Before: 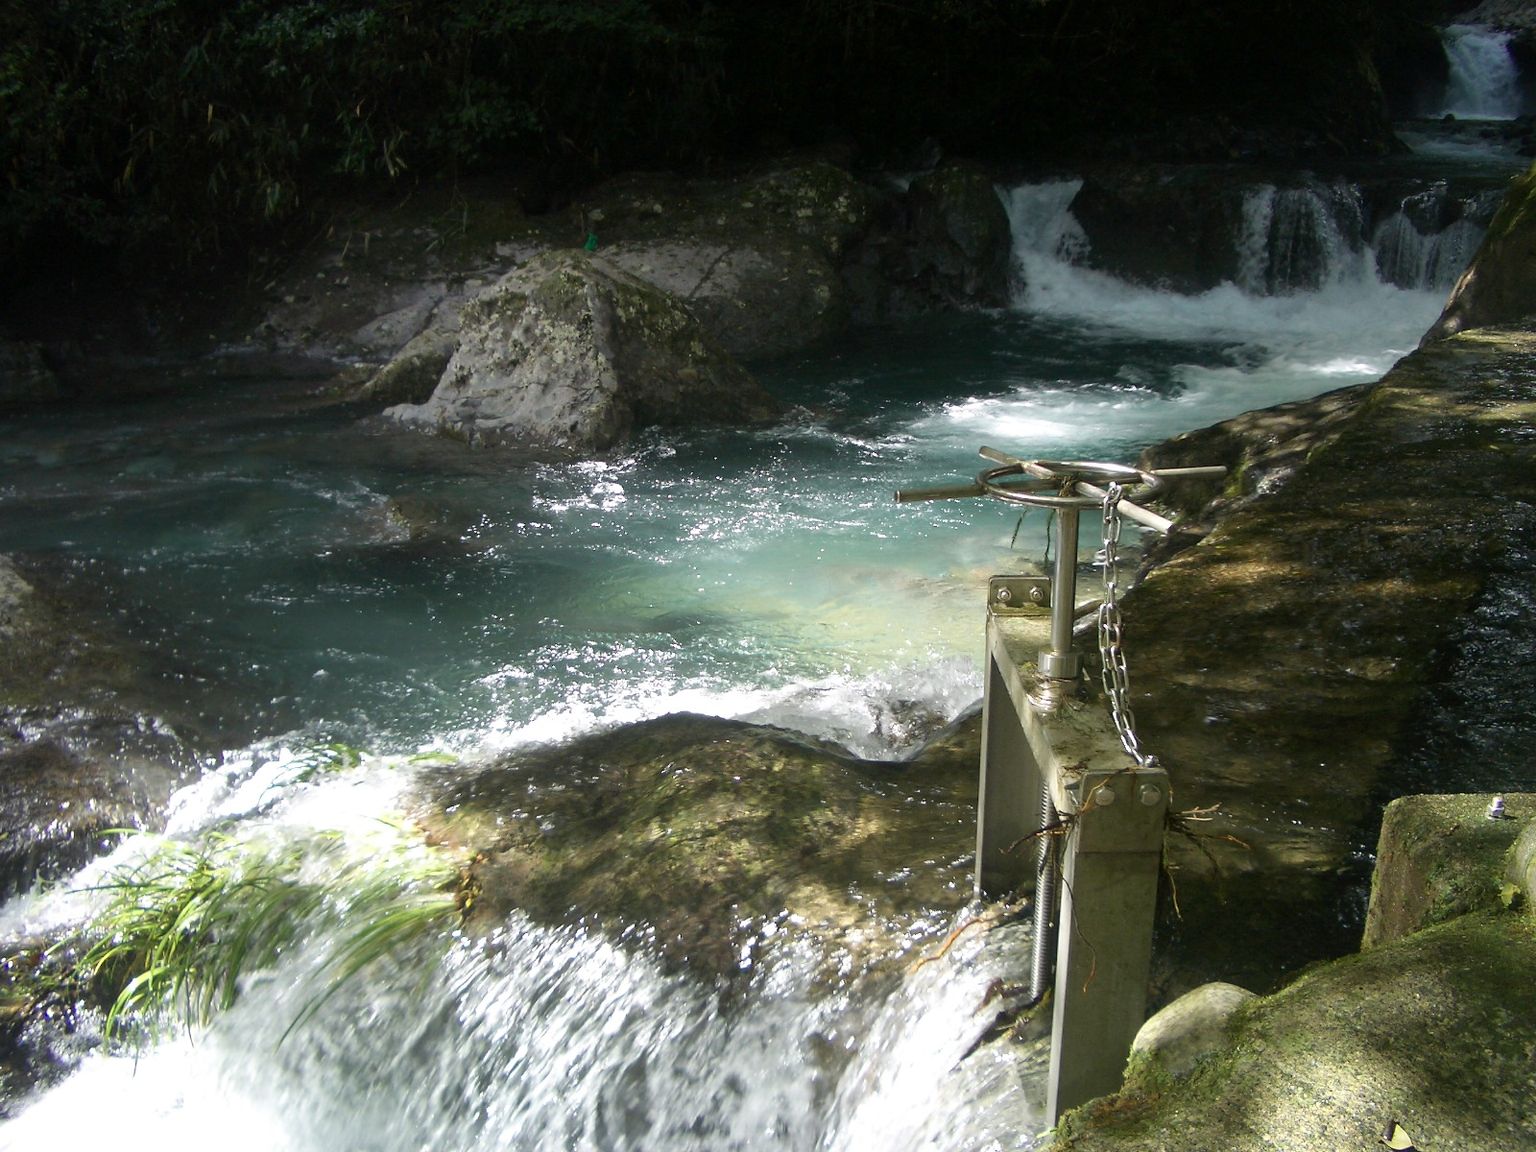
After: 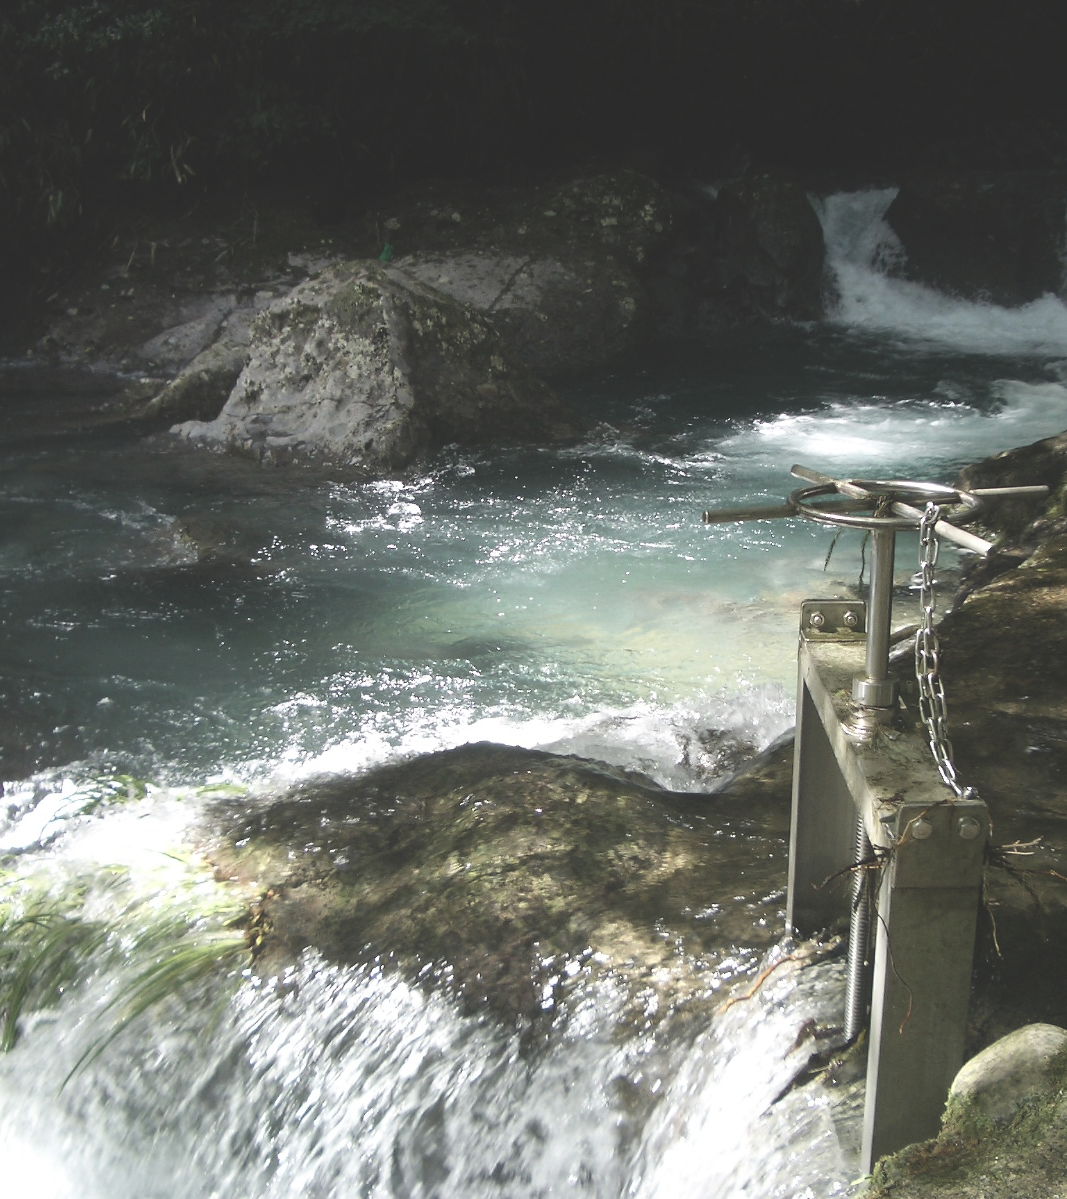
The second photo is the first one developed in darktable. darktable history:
contrast brightness saturation: contrast 0.099, saturation -0.284
exposure: black level correction -0.027, compensate highlight preservation false
crop and rotate: left 14.356%, right 18.948%
